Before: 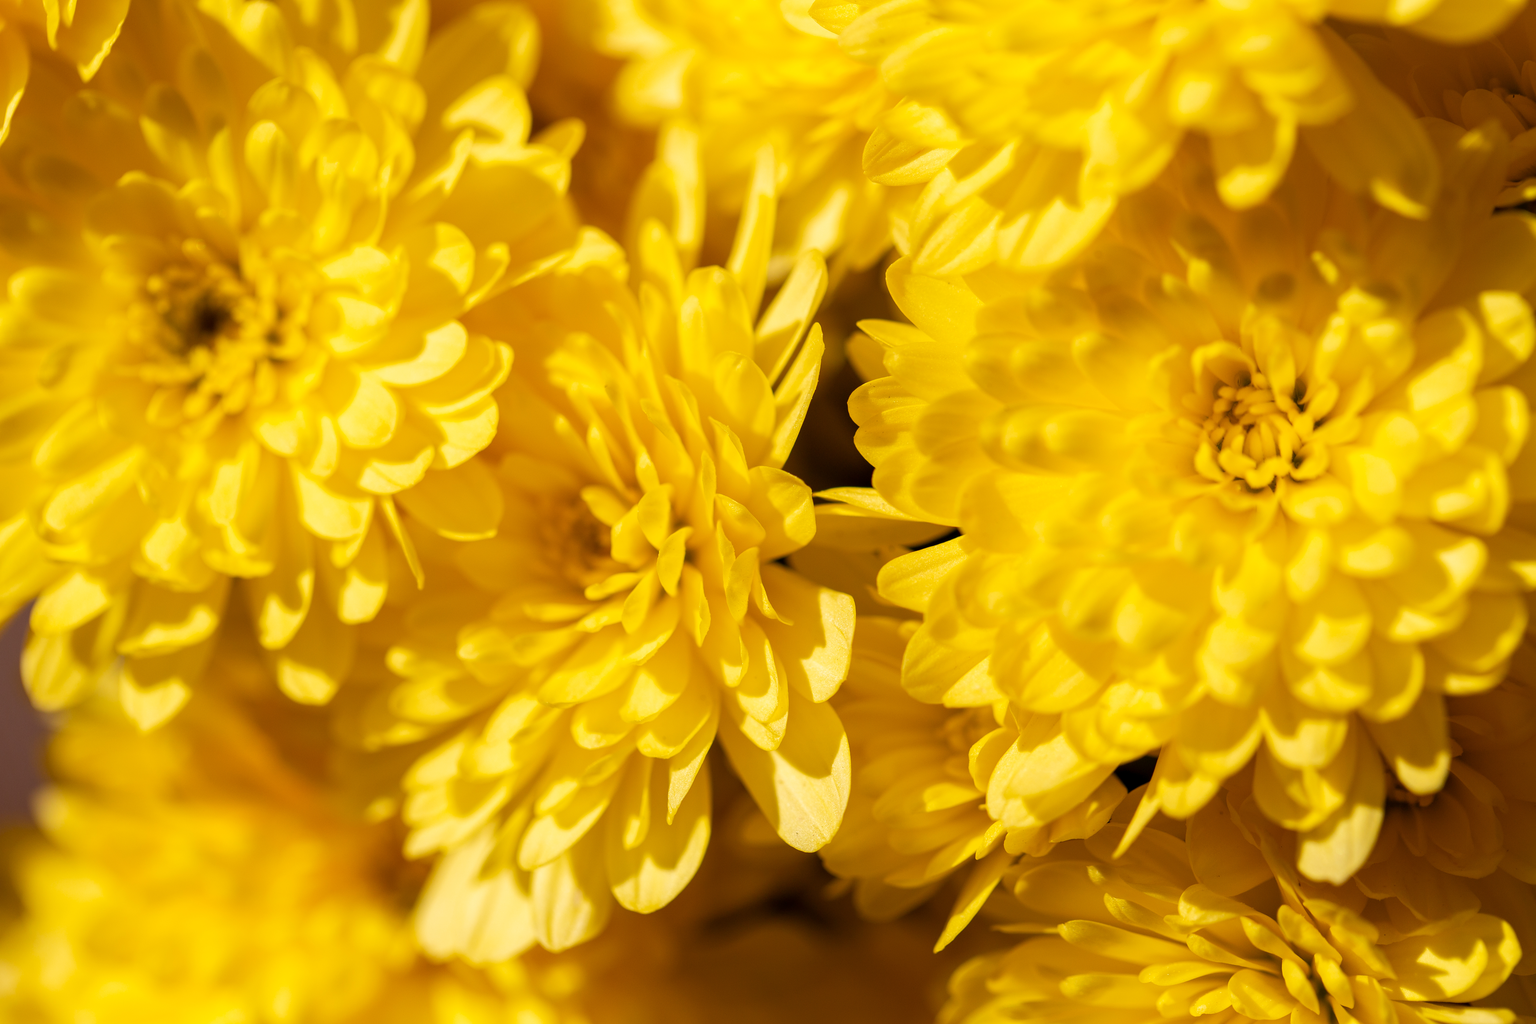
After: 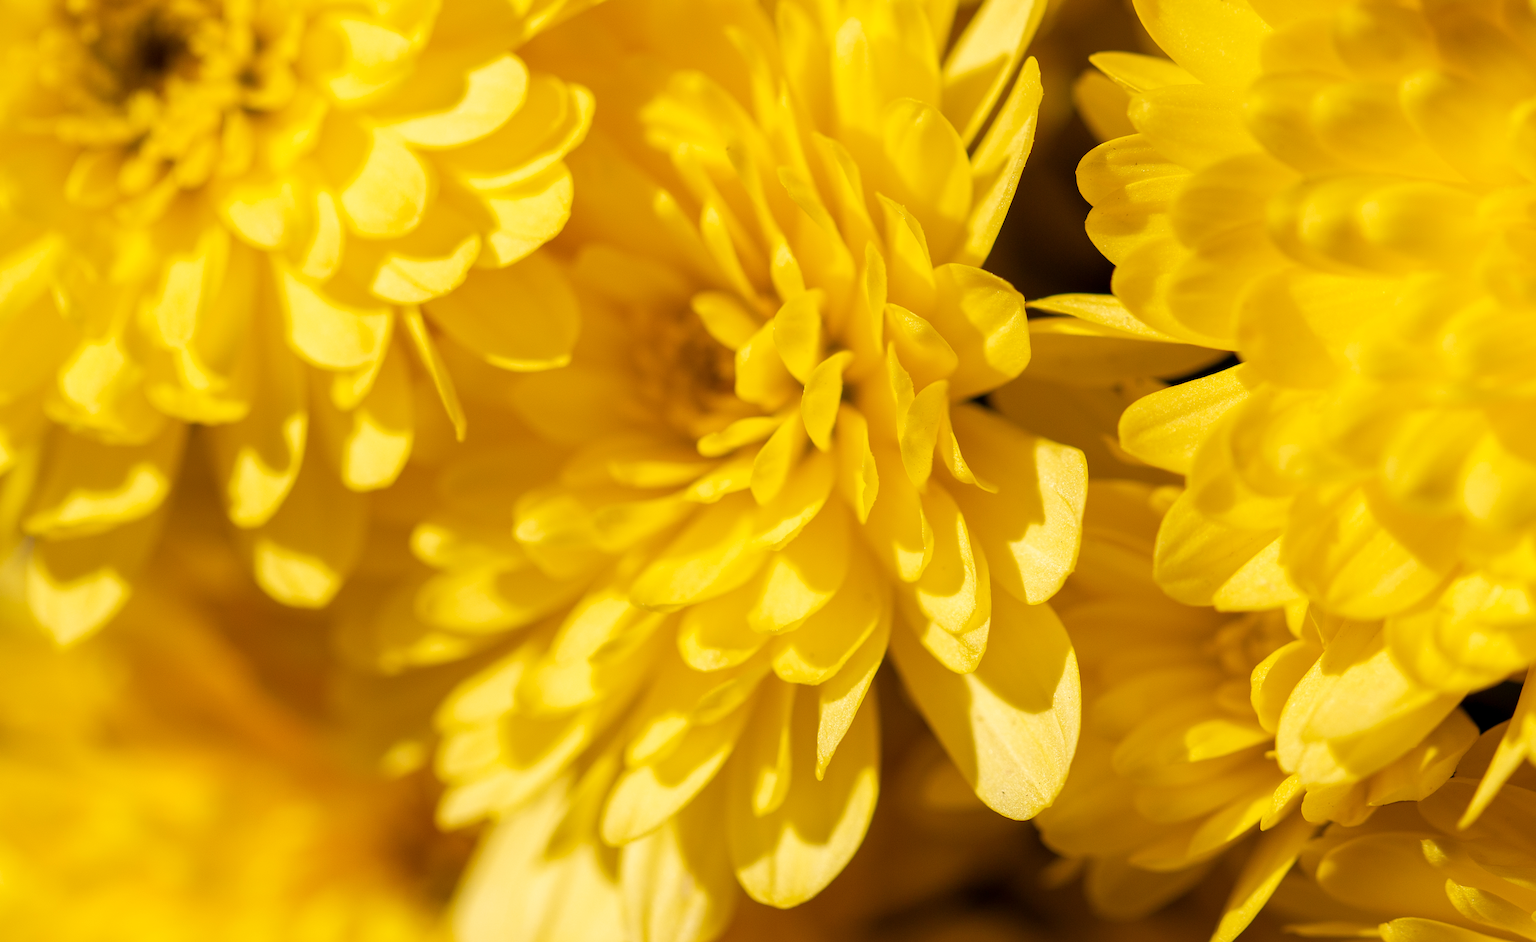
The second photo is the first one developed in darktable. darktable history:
crop: left 6.585%, top 27.702%, right 24.013%, bottom 8.404%
